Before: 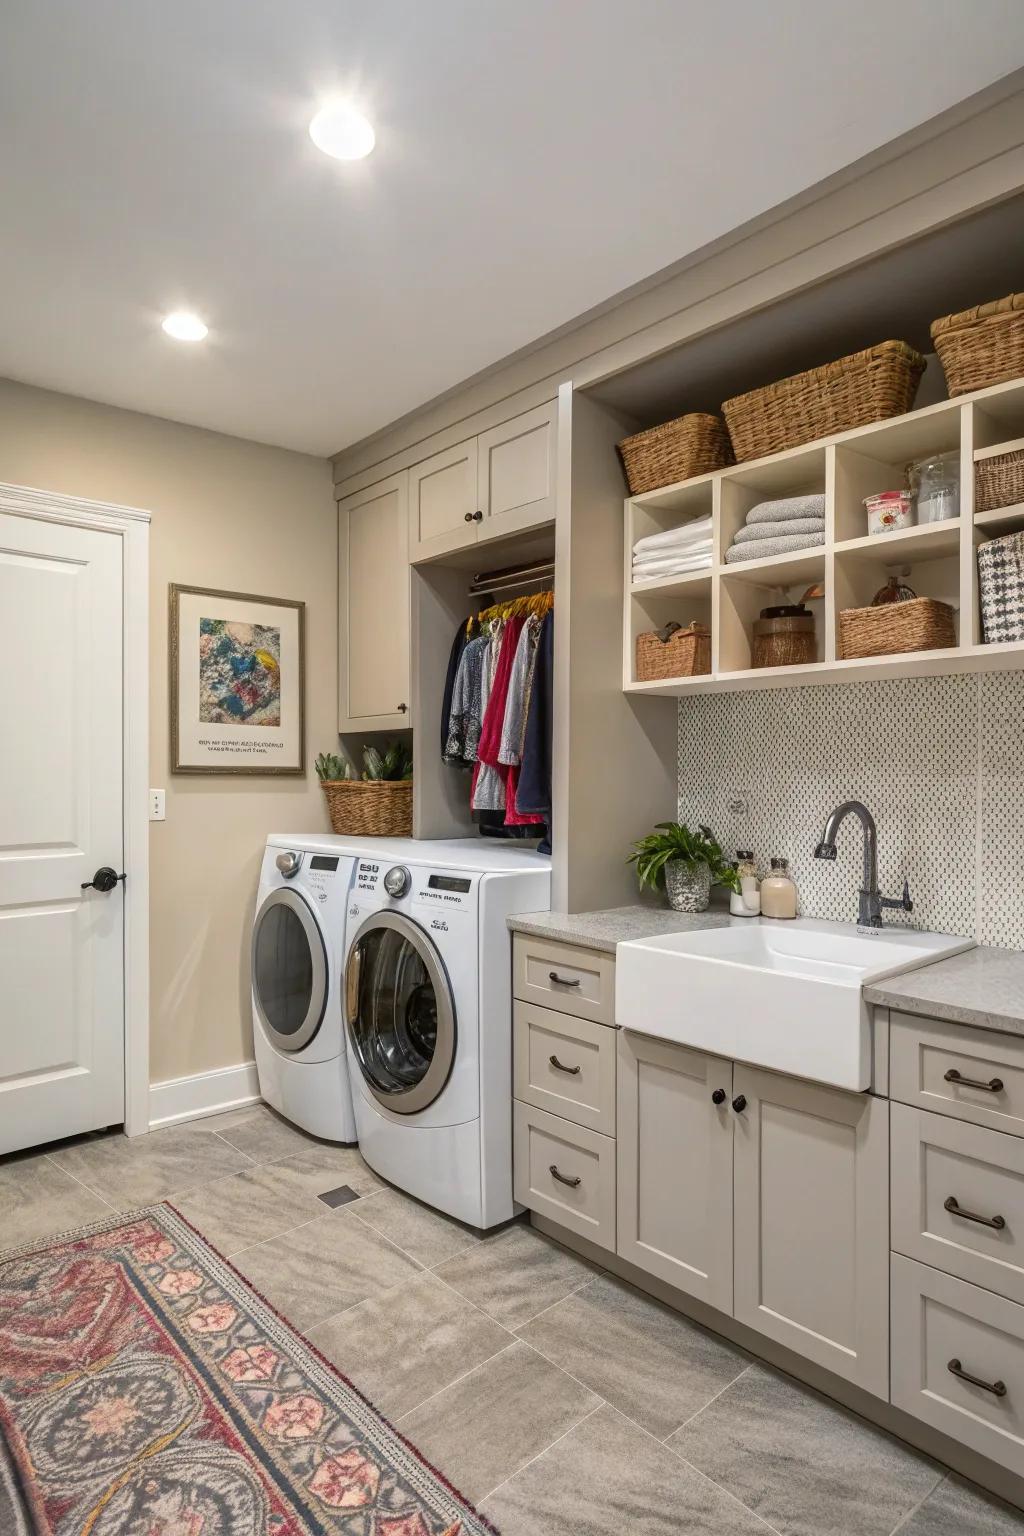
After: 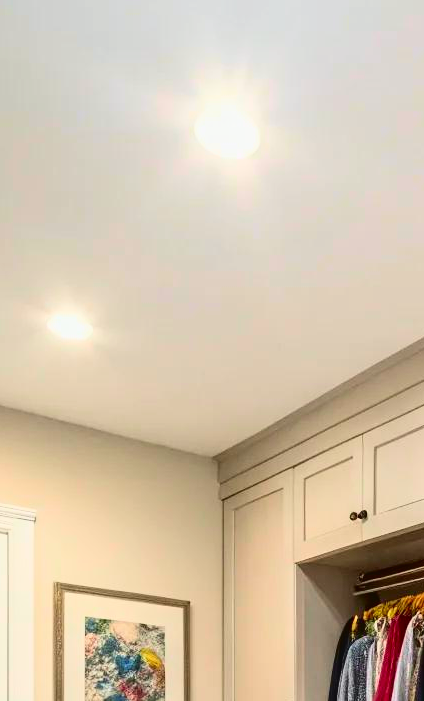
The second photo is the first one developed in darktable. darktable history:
tone curve: curves: ch0 [(0.003, 0.032) (0.037, 0.037) (0.142, 0.117) (0.279, 0.311) (0.405, 0.49) (0.526, 0.651) (0.722, 0.857) (0.875, 0.946) (1, 0.98)]; ch1 [(0, 0) (0.305, 0.325) (0.453, 0.437) (0.482, 0.473) (0.501, 0.498) (0.515, 0.523) (0.559, 0.591) (0.6, 0.659) (0.656, 0.71) (1, 1)]; ch2 [(0, 0) (0.323, 0.277) (0.424, 0.396) (0.479, 0.484) (0.499, 0.502) (0.515, 0.537) (0.564, 0.595) (0.644, 0.703) (0.742, 0.803) (1, 1)], color space Lab, independent channels, preserve colors none
crop and rotate: left 11.235%, top 0.113%, right 47.311%, bottom 54.238%
